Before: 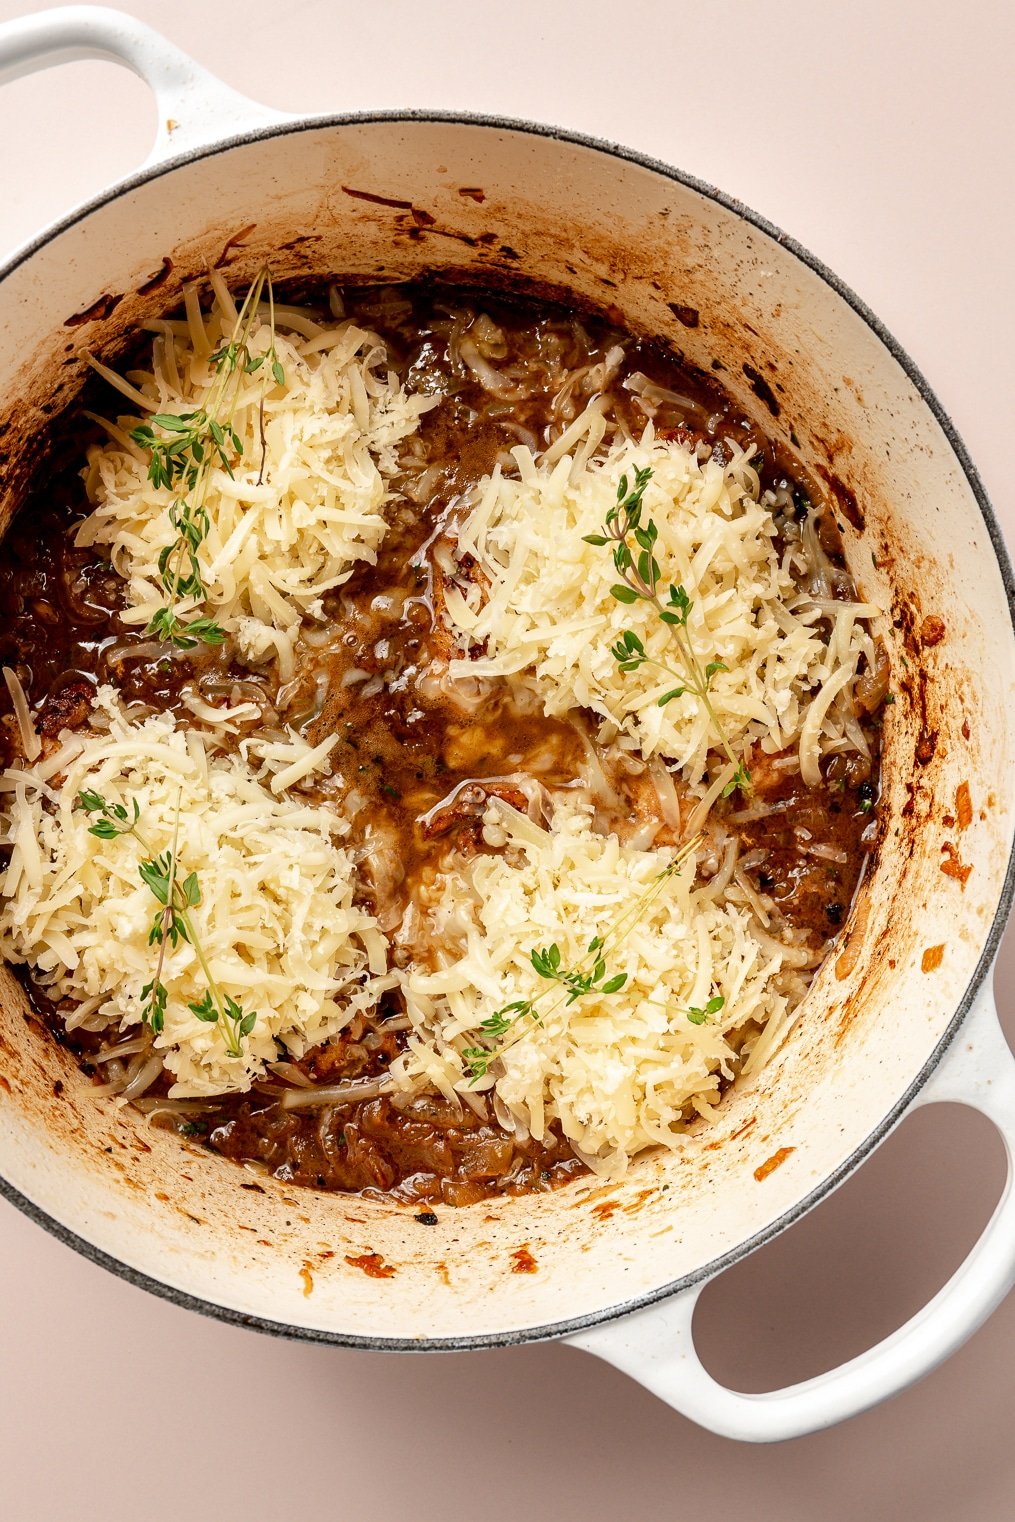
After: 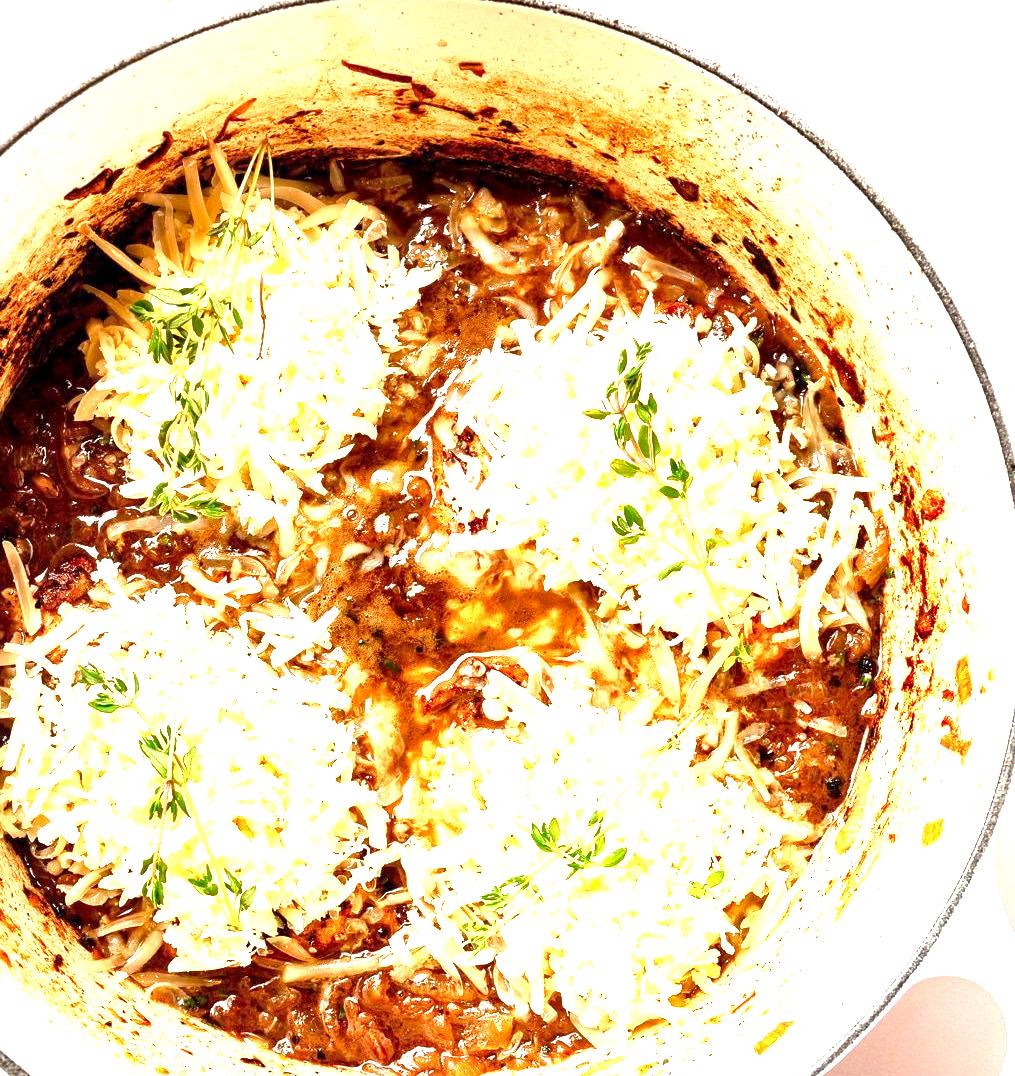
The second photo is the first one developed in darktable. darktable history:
local contrast: mode bilateral grid, contrast 25, coarseness 60, detail 151%, midtone range 0.2
exposure: exposure 2 EV, compensate exposure bias true, compensate highlight preservation false
crop and rotate: top 8.293%, bottom 20.996%
